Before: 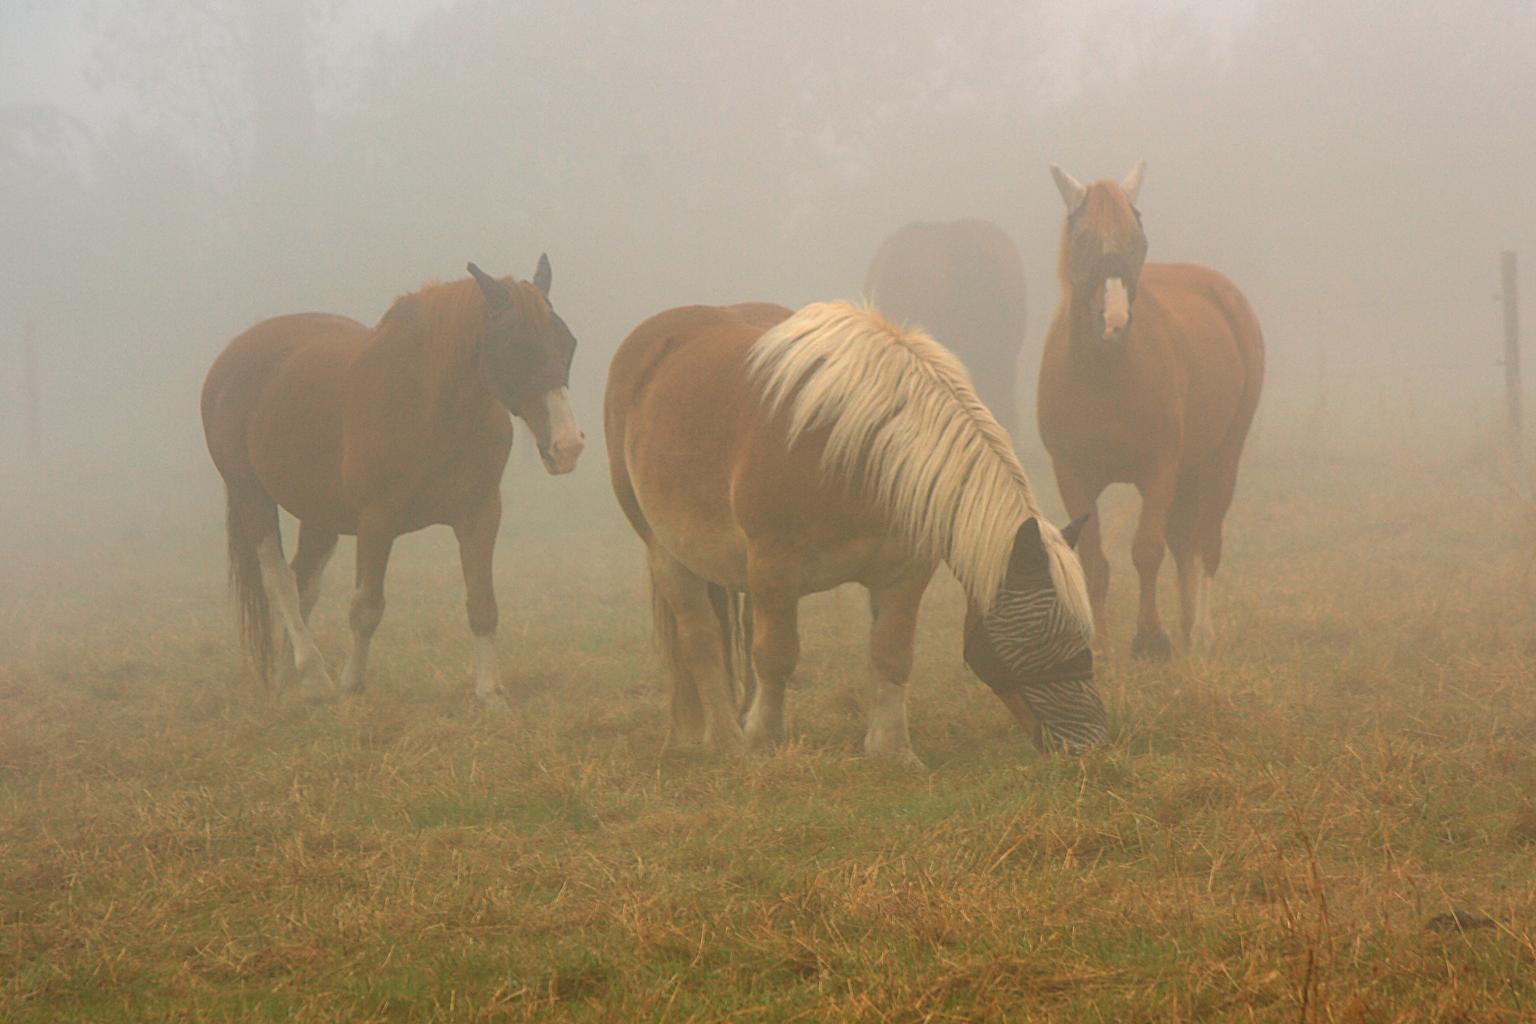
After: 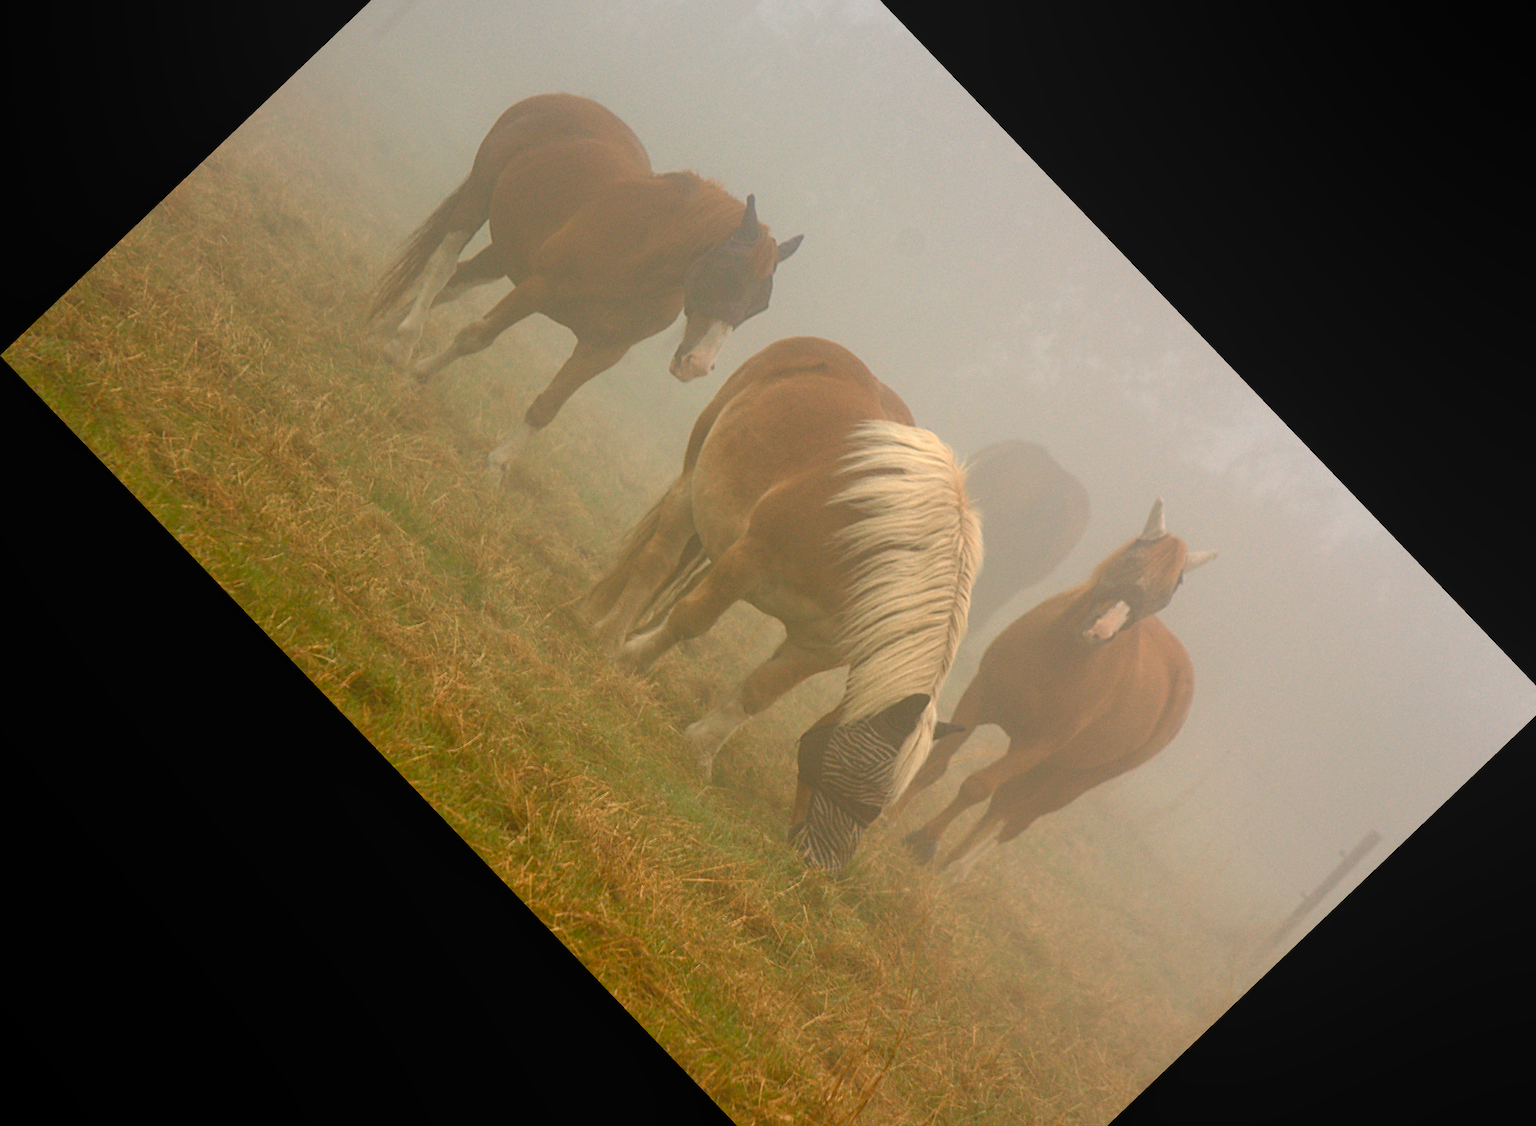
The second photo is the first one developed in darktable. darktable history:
base curve: curves: ch0 [(0, 0) (0.472, 0.455) (1, 1)], preserve colors none
color balance rgb: linear chroma grading › shadows 32%, linear chroma grading › global chroma -2%, linear chroma grading › mid-tones 4%, perceptual saturation grading › global saturation -2%, perceptual saturation grading › highlights -8%, perceptual saturation grading › mid-tones 8%, perceptual saturation grading › shadows 4%, perceptual brilliance grading › highlights 8%, perceptual brilliance grading › mid-tones 4%, perceptual brilliance grading › shadows 2%, global vibrance 16%, saturation formula JzAzBz (2021)
local contrast: detail 110%
crop and rotate: angle -46.26°, top 16.234%, right 0.912%, bottom 11.704%
fill light: on, module defaults
